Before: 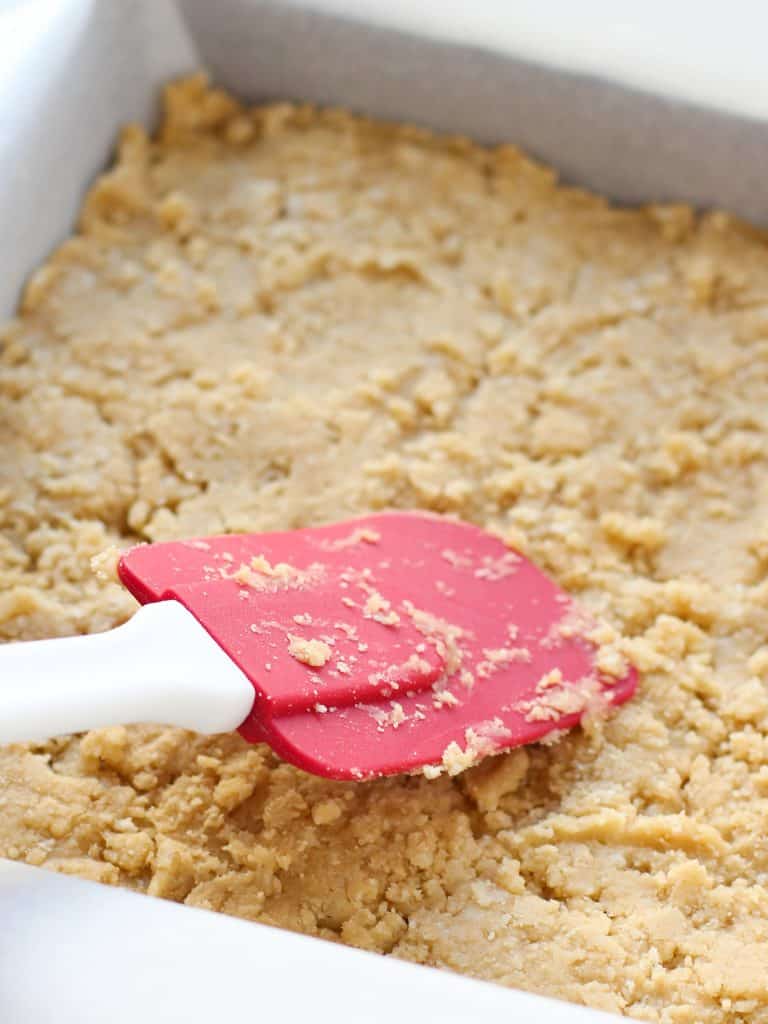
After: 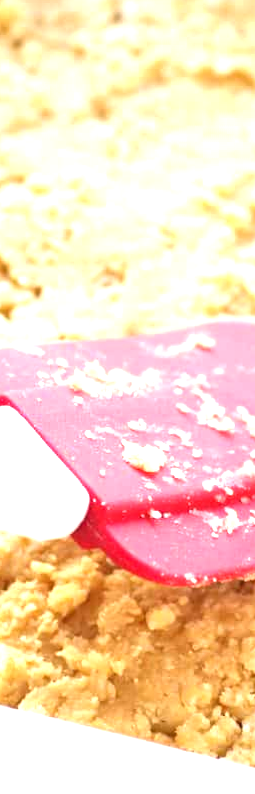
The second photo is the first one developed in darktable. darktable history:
crop and rotate: left 21.77%, top 18.528%, right 44.676%, bottom 2.997%
exposure: black level correction 0, exposure 1.3 EV, compensate highlight preservation false
rotate and perspective: rotation 0.174°, lens shift (vertical) 0.013, lens shift (horizontal) 0.019, shear 0.001, automatic cropping original format, crop left 0.007, crop right 0.991, crop top 0.016, crop bottom 0.997
